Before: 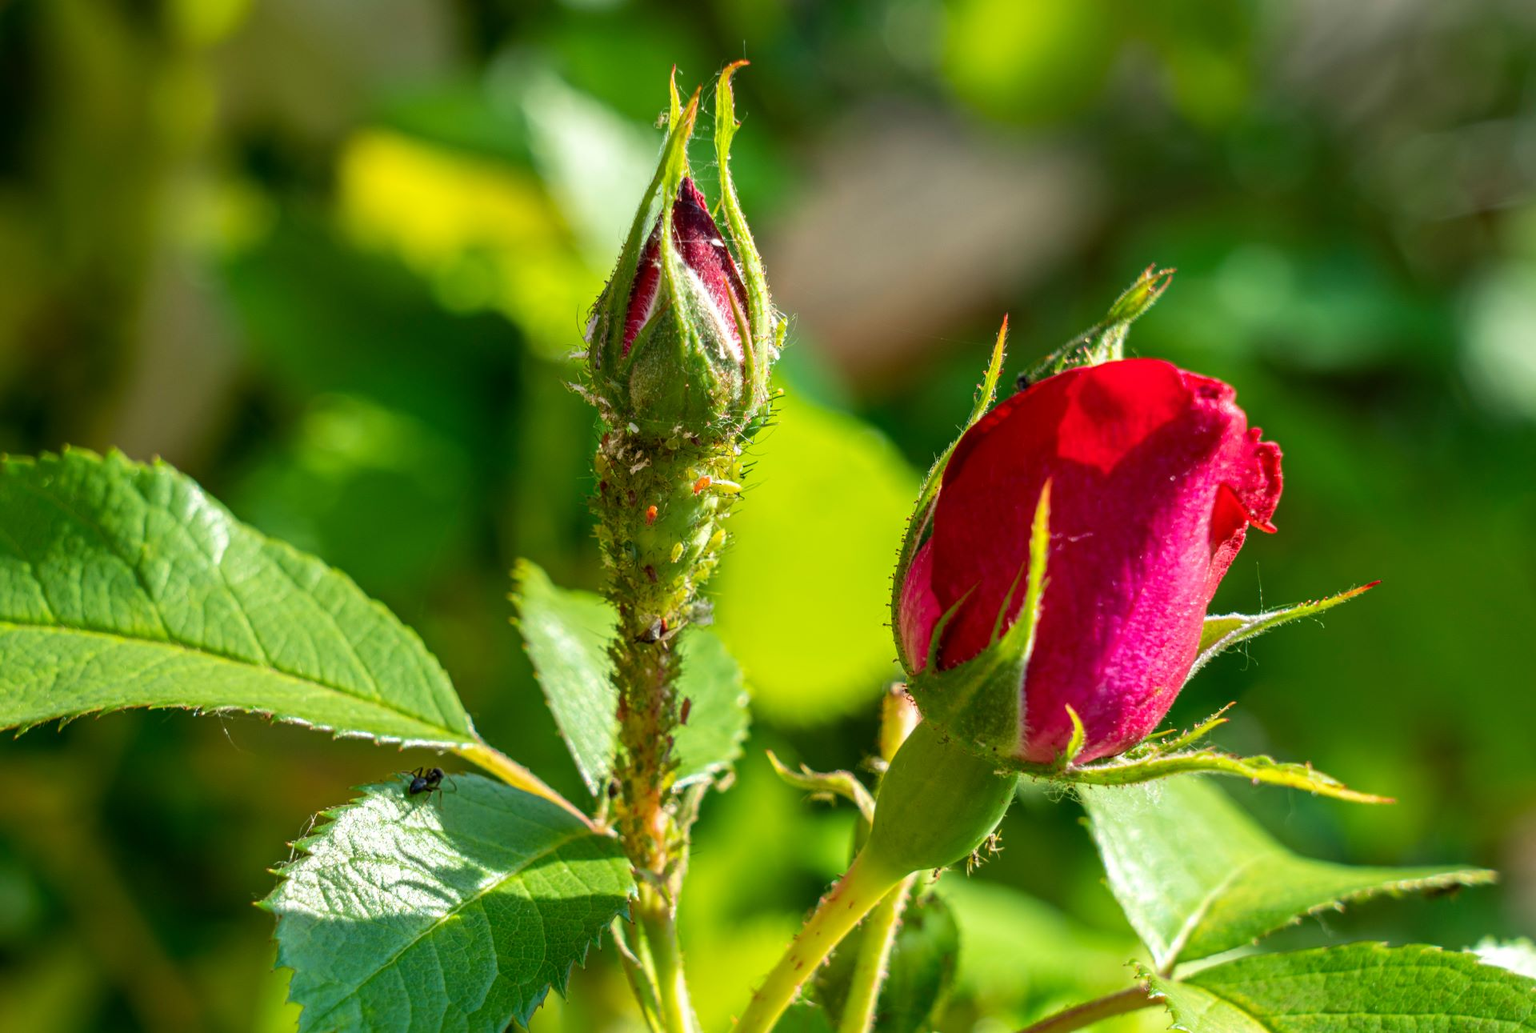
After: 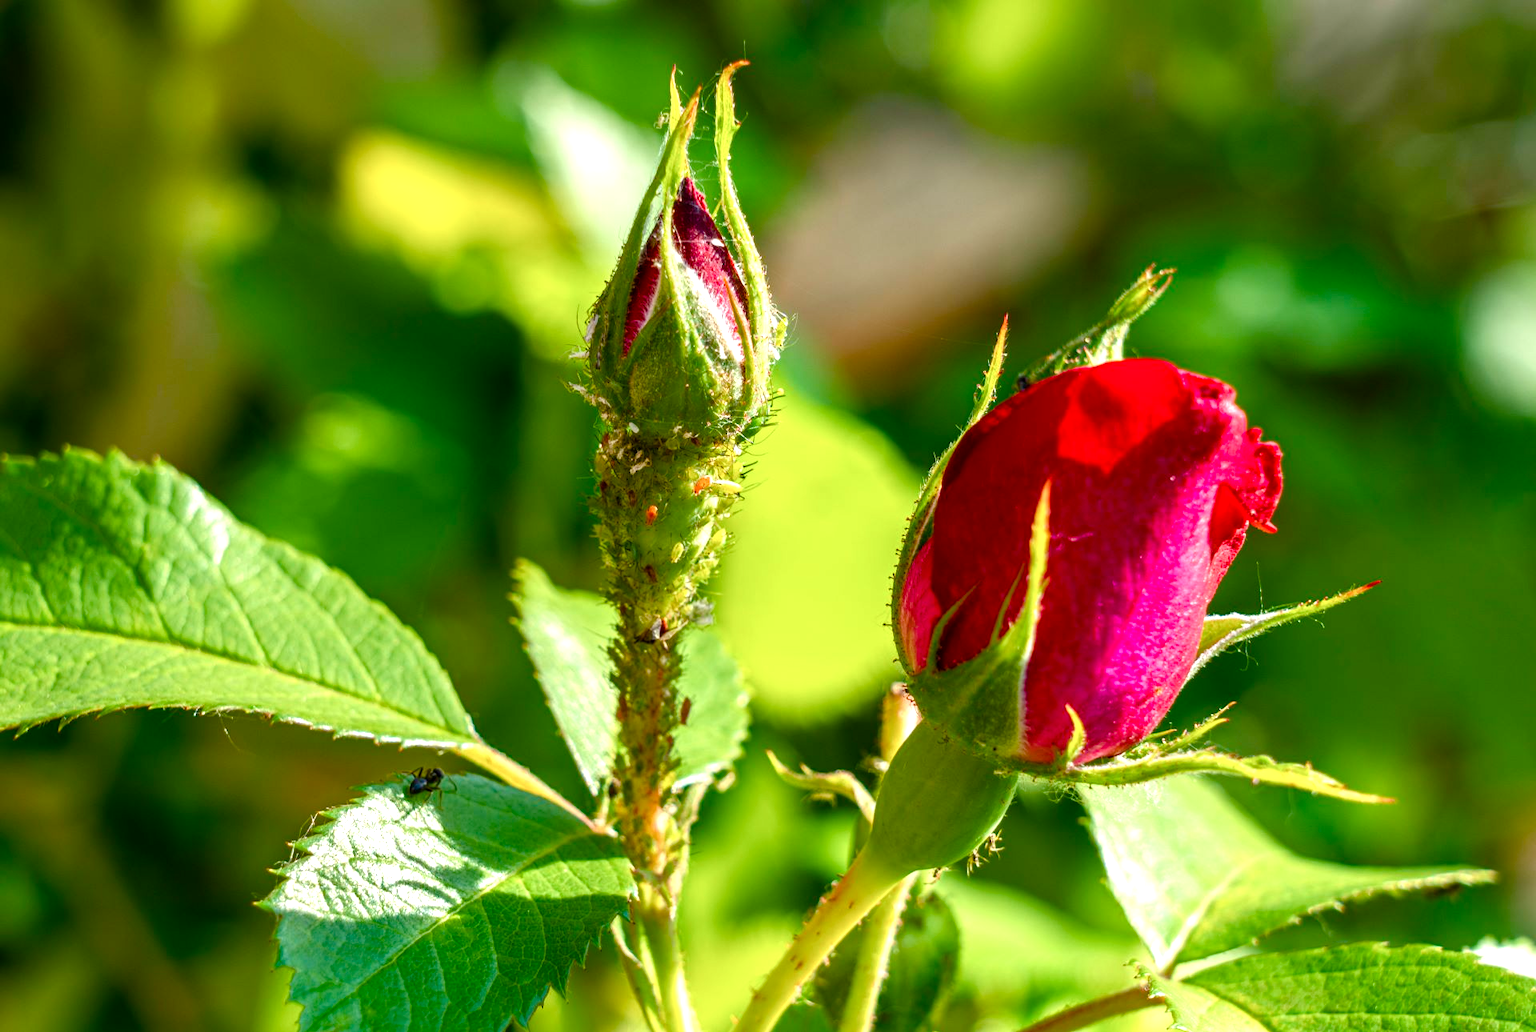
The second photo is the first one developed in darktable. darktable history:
white balance: red 1.009, blue 0.985
color balance rgb: perceptual saturation grading › global saturation 25%, perceptual saturation grading › highlights -50%, perceptual saturation grading › shadows 30%, perceptual brilliance grading › global brilliance 12%, global vibrance 20%
